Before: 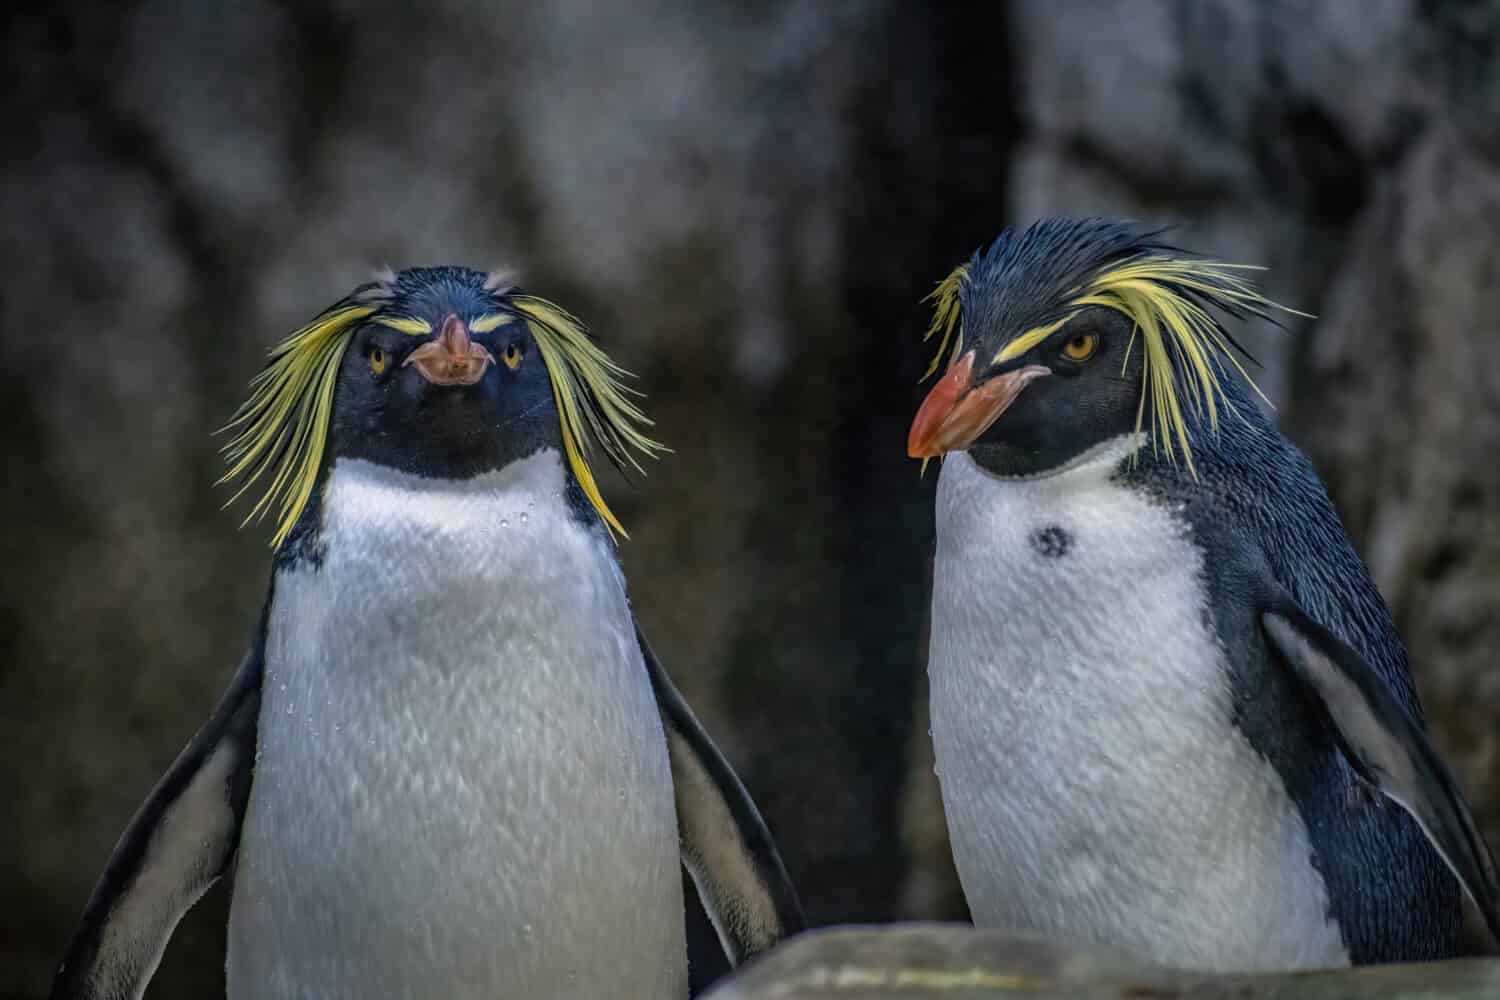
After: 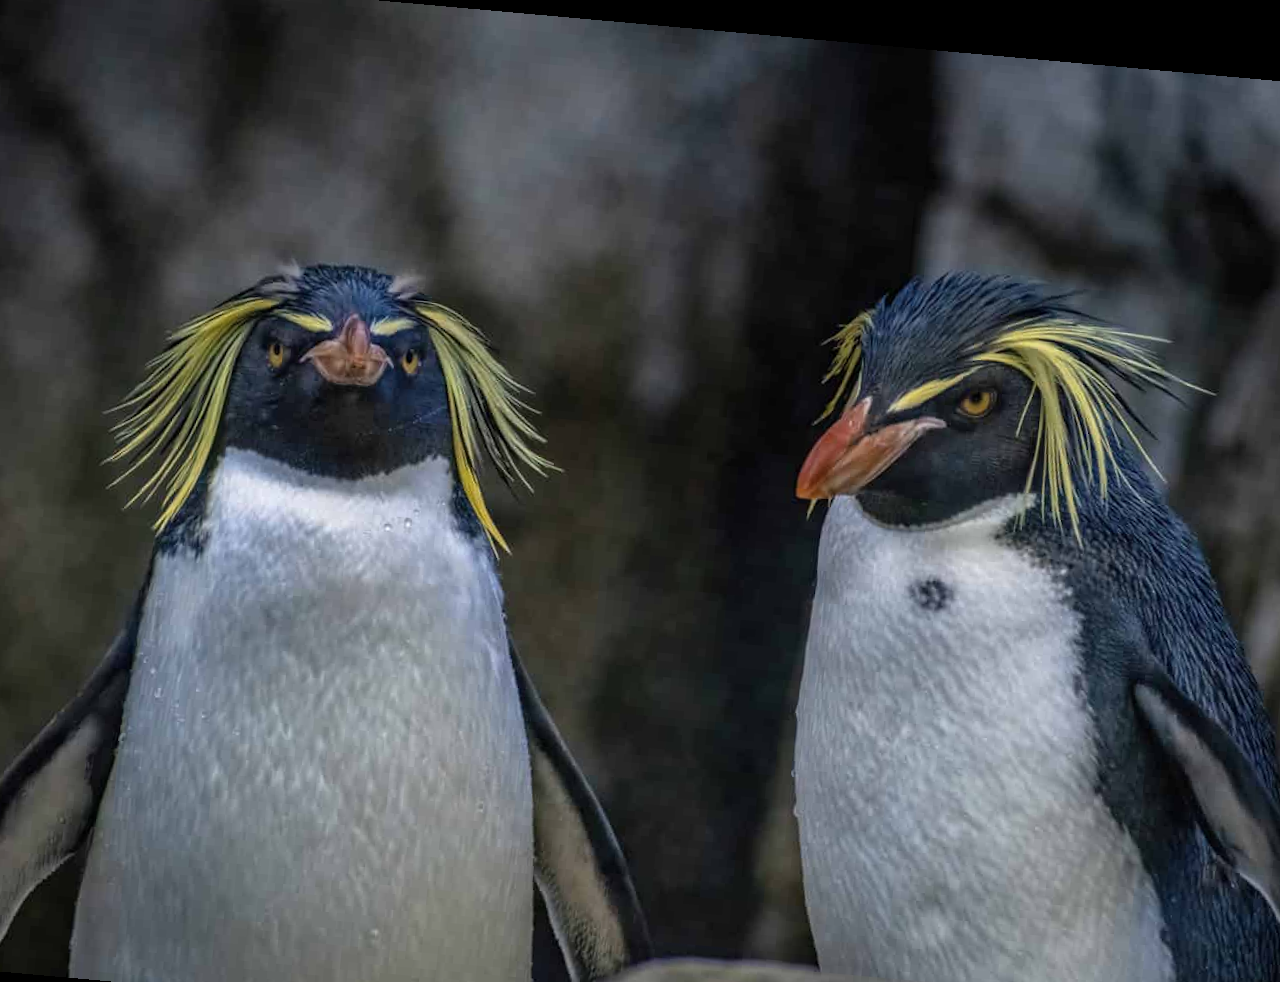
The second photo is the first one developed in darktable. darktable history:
rotate and perspective: rotation 5.12°, automatic cropping off
crop: left 9.929%, top 3.475%, right 9.188%, bottom 9.529%
color zones: curves: ch1 [(0, 0.469) (0.01, 0.469) (0.12, 0.446) (0.248, 0.469) (0.5, 0.5) (0.748, 0.5) (0.99, 0.469) (1, 0.469)]
